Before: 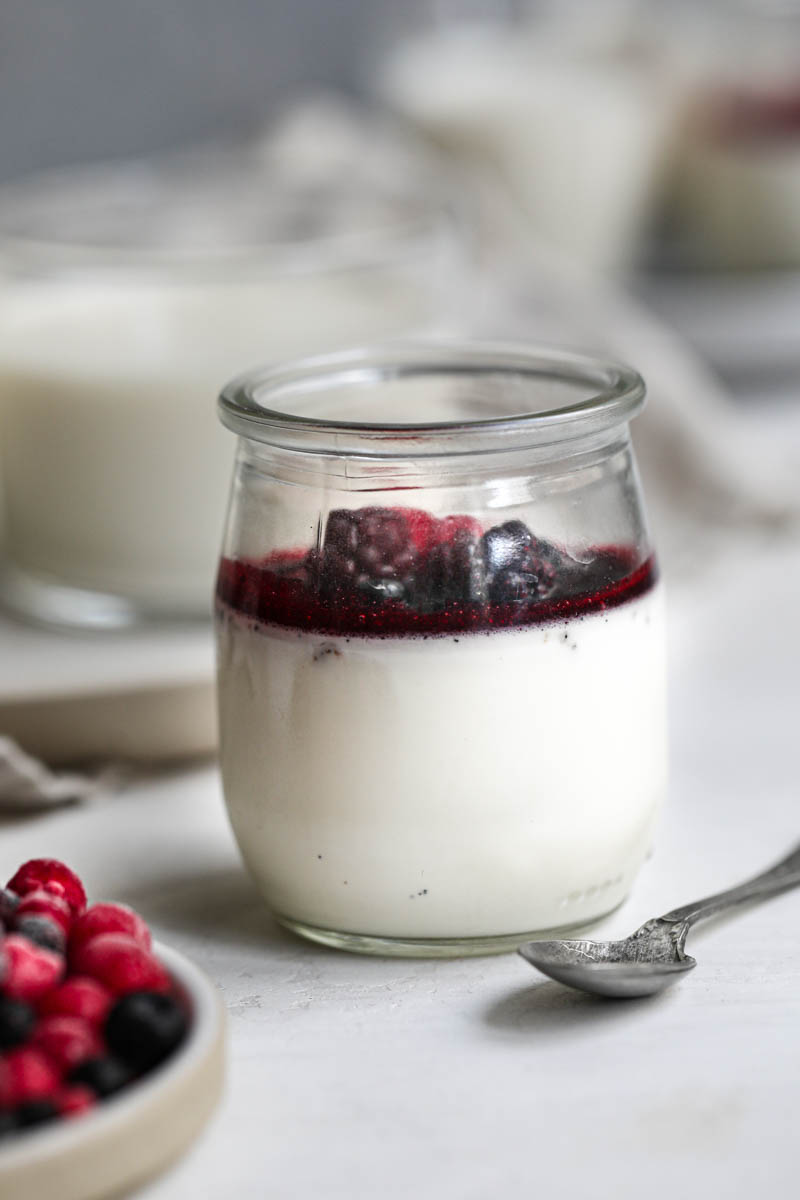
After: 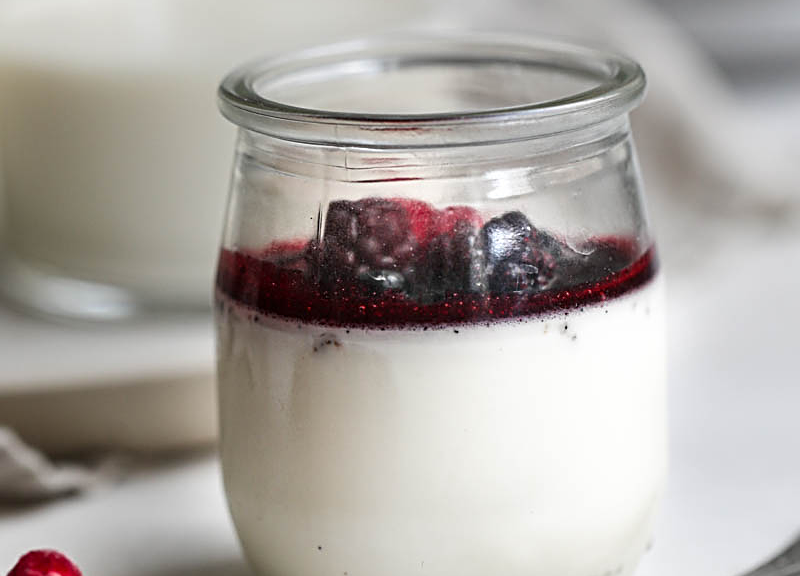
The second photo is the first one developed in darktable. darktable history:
sharpen: on, module defaults
crop and rotate: top 25.763%, bottom 26.223%
